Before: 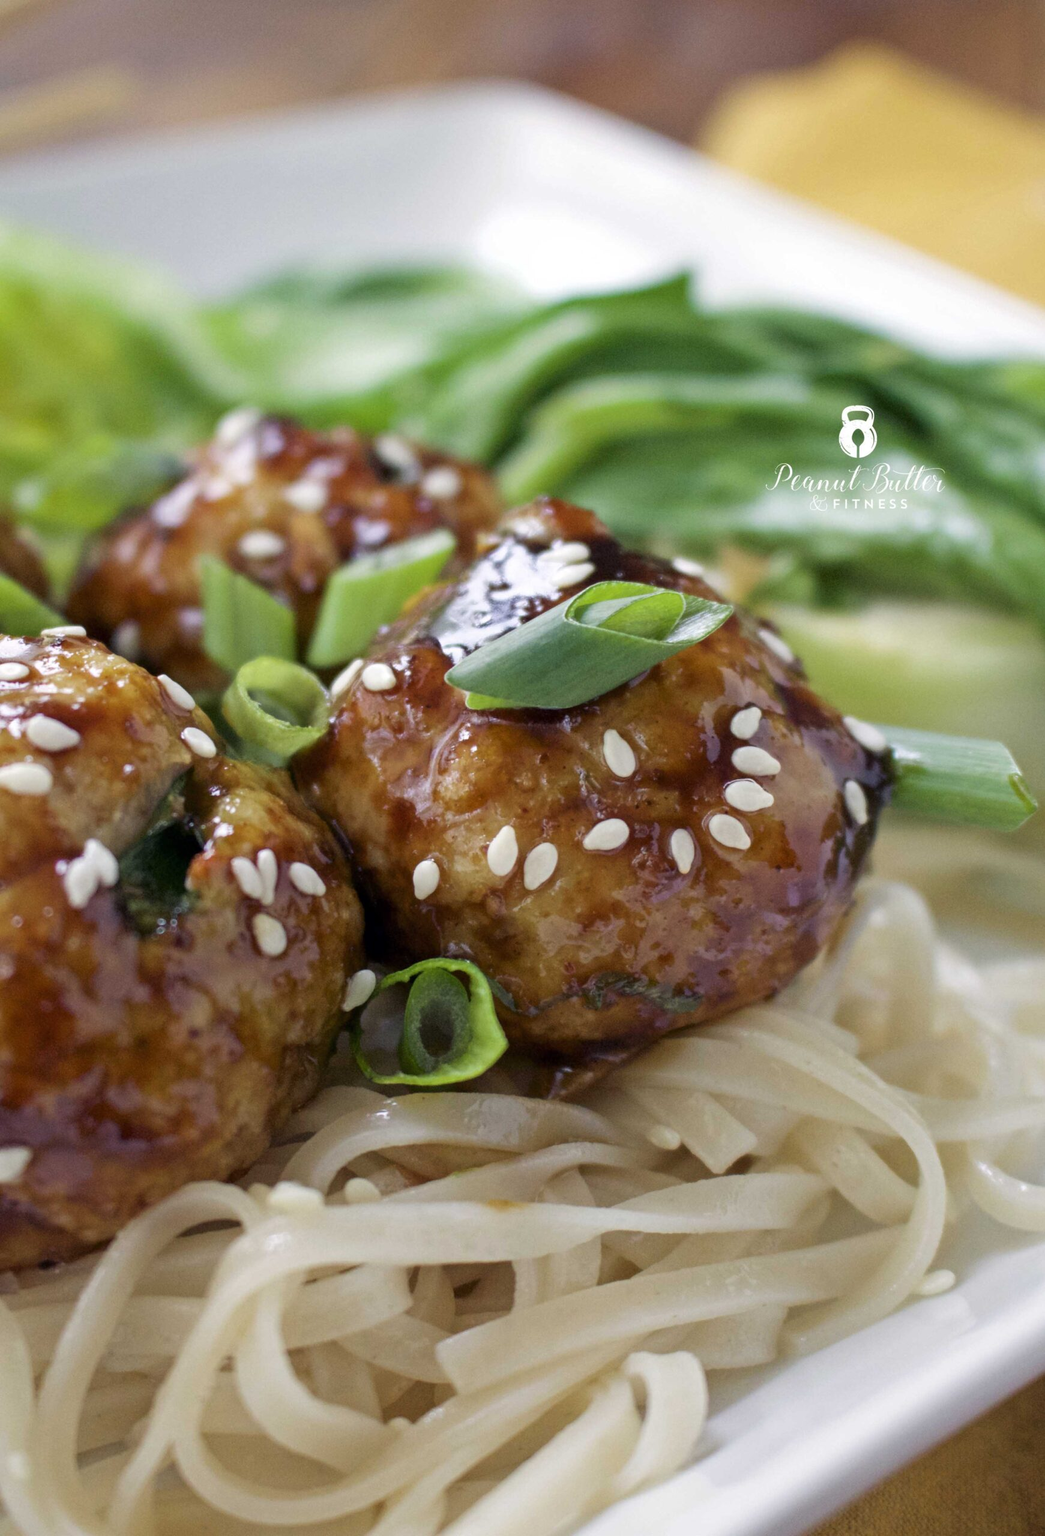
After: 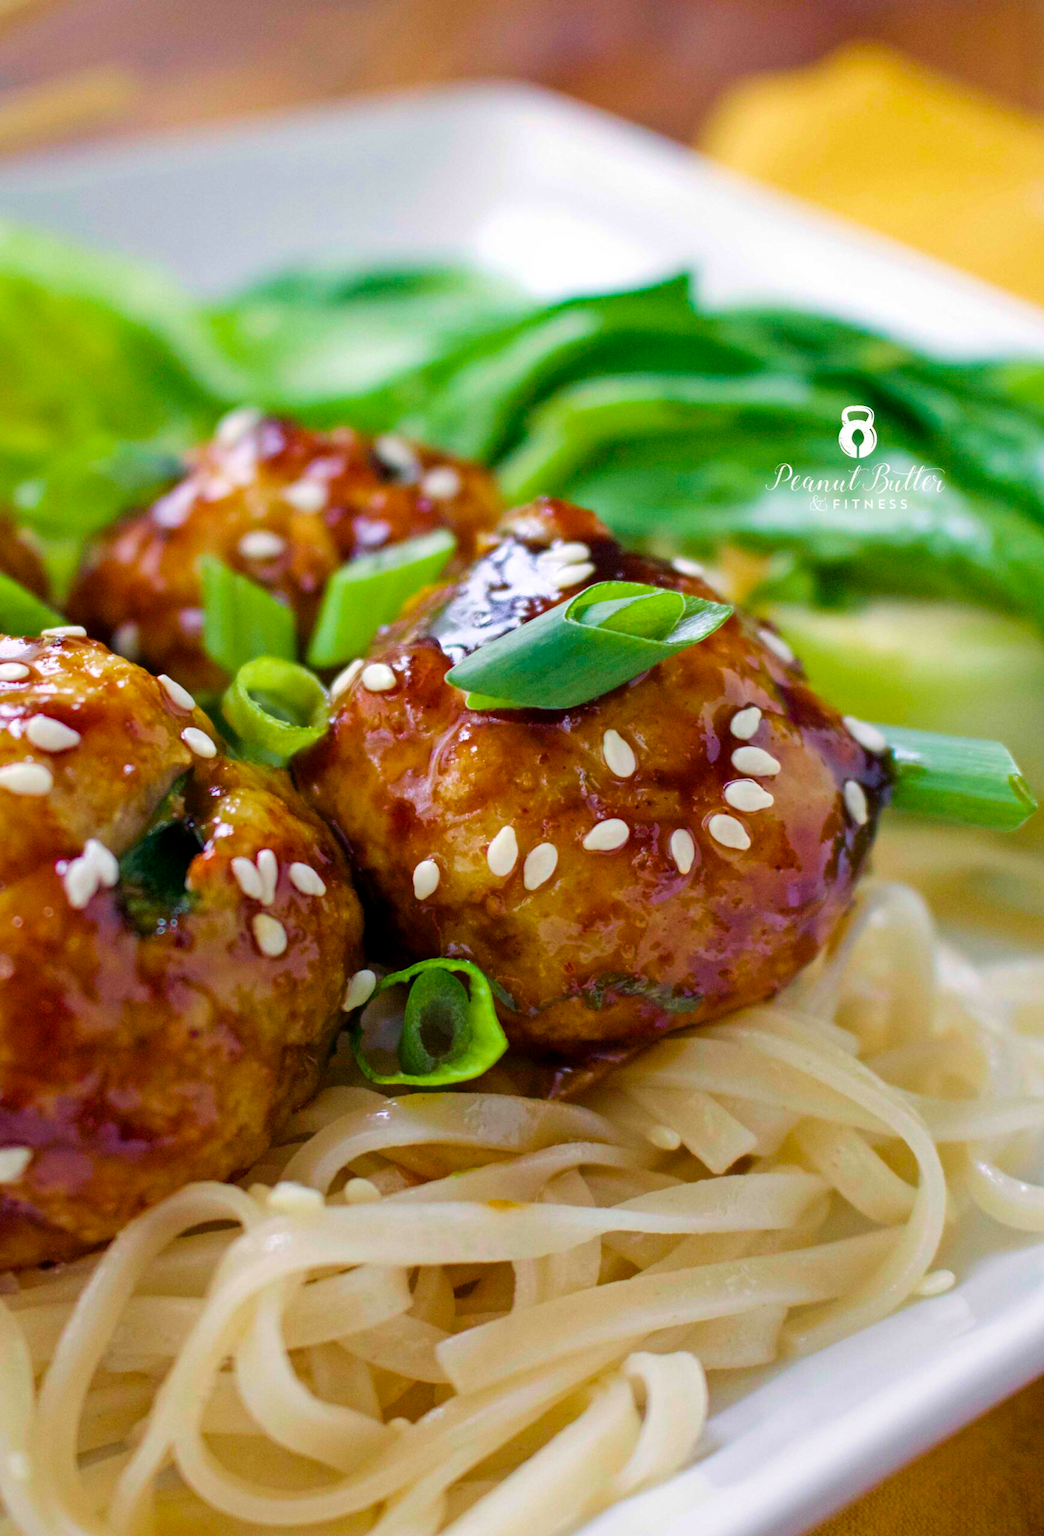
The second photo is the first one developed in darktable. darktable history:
velvia: strength 50.86%, mid-tones bias 0.513
